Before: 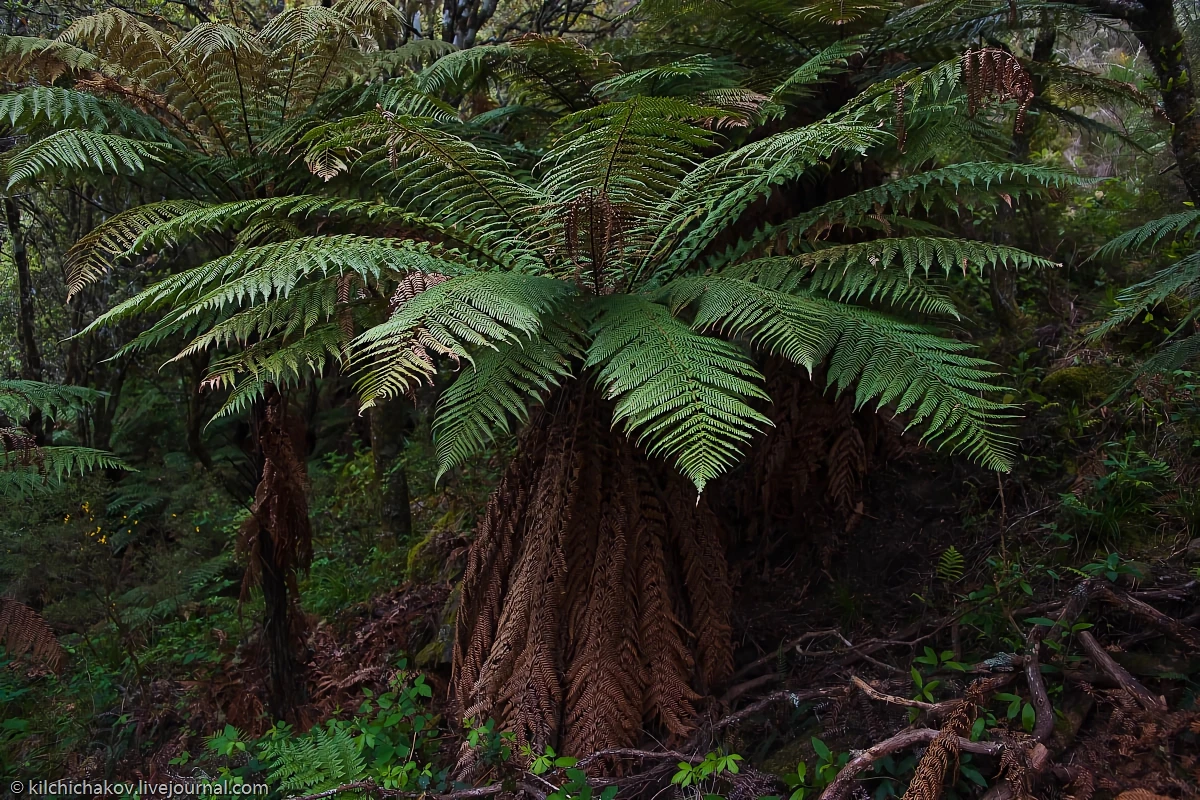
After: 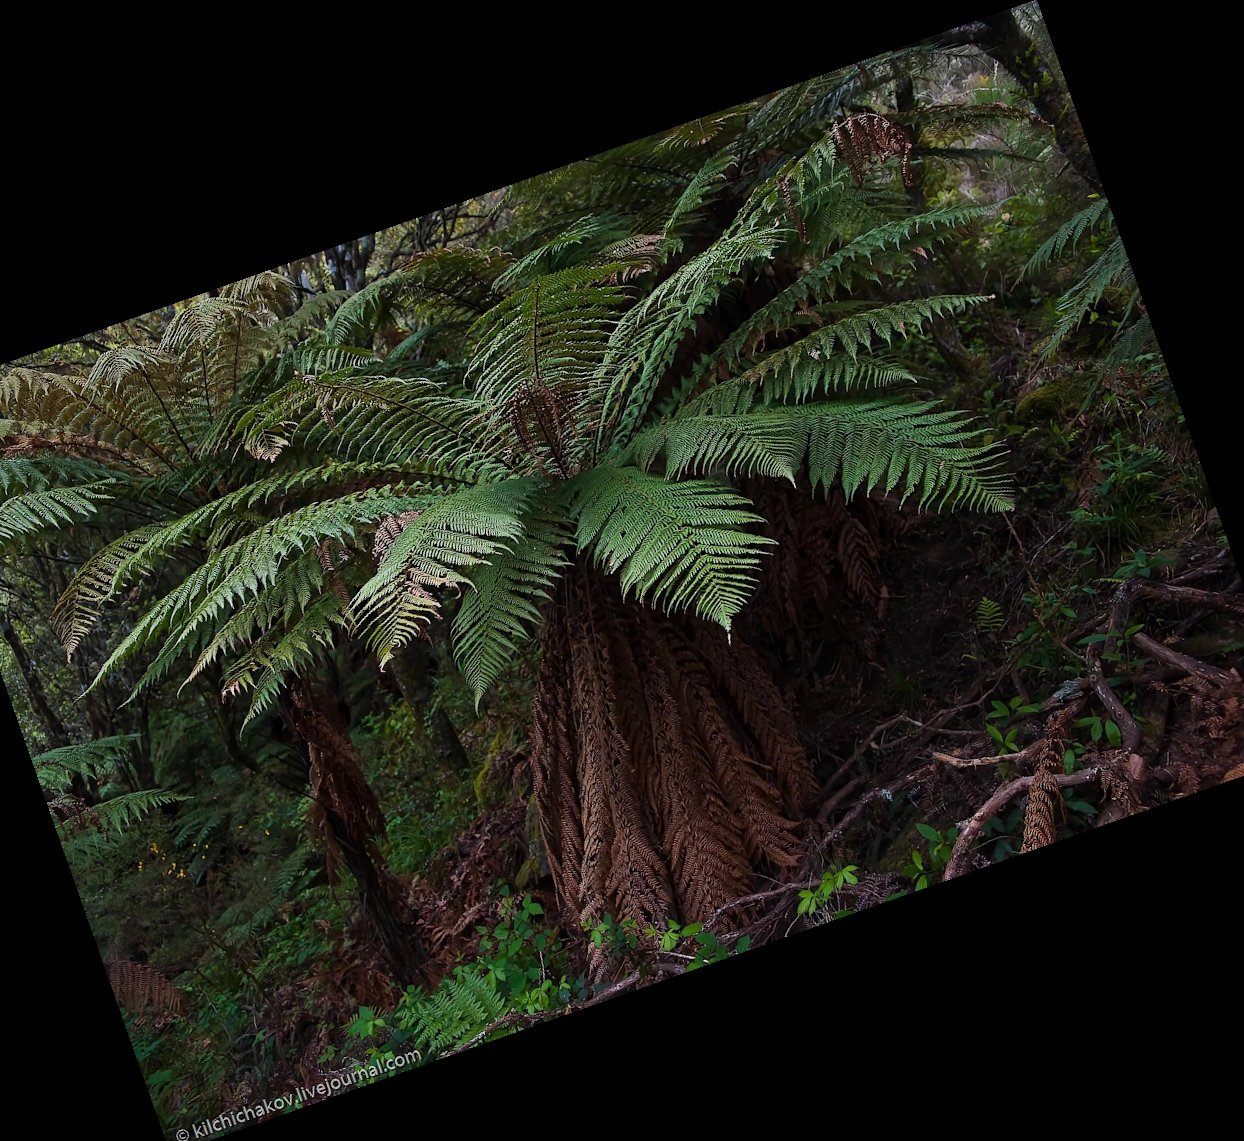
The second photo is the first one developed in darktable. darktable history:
crop and rotate: angle 19.43°, left 6.812%, right 4.125%, bottom 1.087%
local contrast: mode bilateral grid, contrast 10, coarseness 25, detail 115%, midtone range 0.2
